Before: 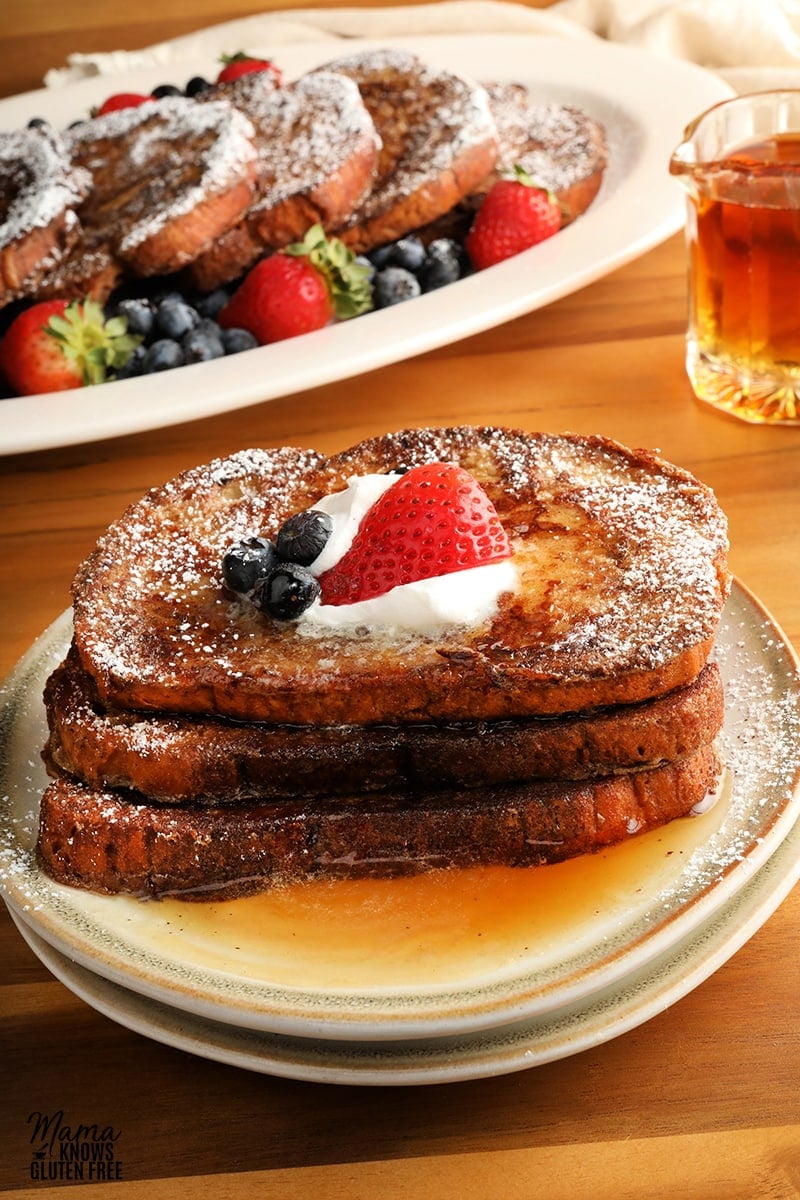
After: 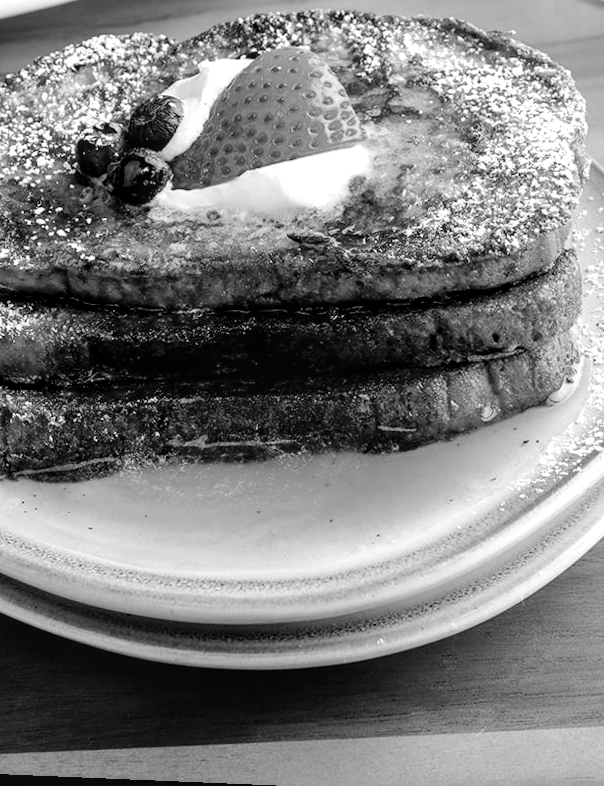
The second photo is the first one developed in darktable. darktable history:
exposure: exposure 0.191 EV, compensate highlight preservation false
tone curve: curves: ch0 [(0.003, 0) (0.066, 0.017) (0.163, 0.09) (0.264, 0.238) (0.395, 0.421) (0.517, 0.575) (0.633, 0.687) (0.791, 0.814) (1, 1)]; ch1 [(0, 0) (0.149, 0.17) (0.327, 0.339) (0.39, 0.403) (0.456, 0.463) (0.501, 0.502) (0.512, 0.507) (0.53, 0.533) (0.575, 0.592) (0.671, 0.655) (0.729, 0.679) (1, 1)]; ch2 [(0, 0) (0.337, 0.382) (0.464, 0.47) (0.501, 0.502) (0.527, 0.532) (0.563, 0.555) (0.615, 0.61) (0.663, 0.68) (1, 1)], color space Lab, independent channels, preserve colors none
color correction: saturation 0.99
local contrast: on, module defaults
crop and rotate: left 17.299%, top 35.115%, right 7.015%, bottom 1.024%
monochrome: on, module defaults
rotate and perspective: lens shift (horizontal) -0.055, automatic cropping off
